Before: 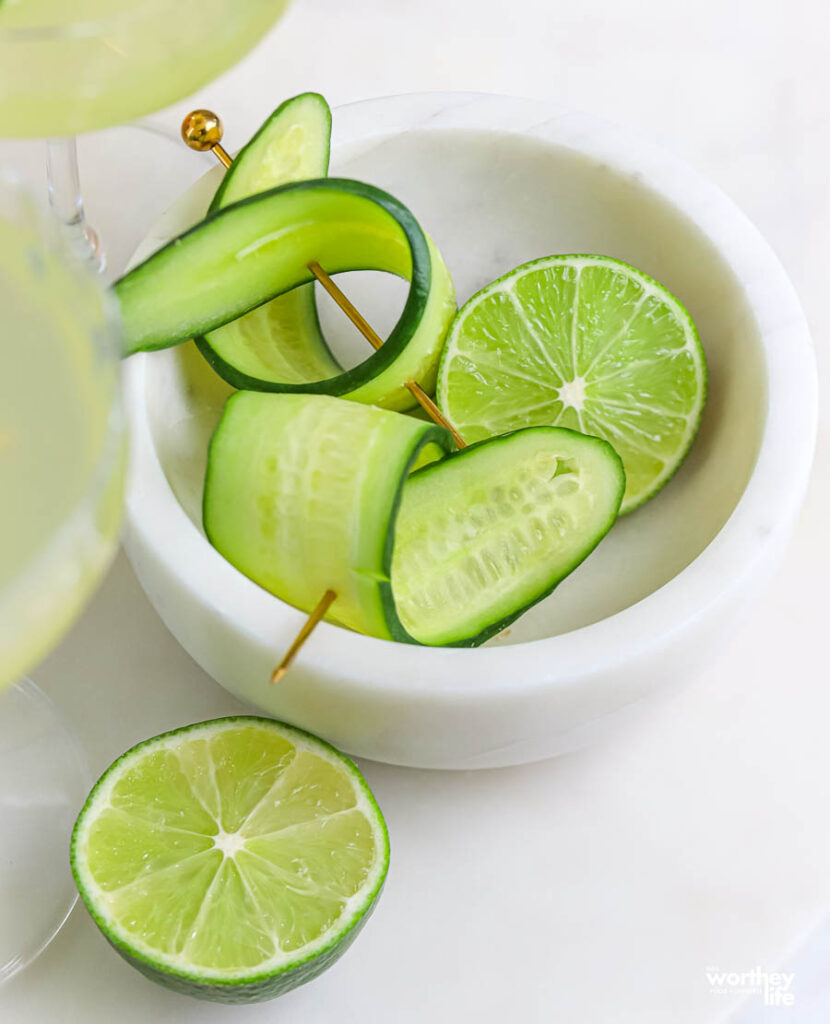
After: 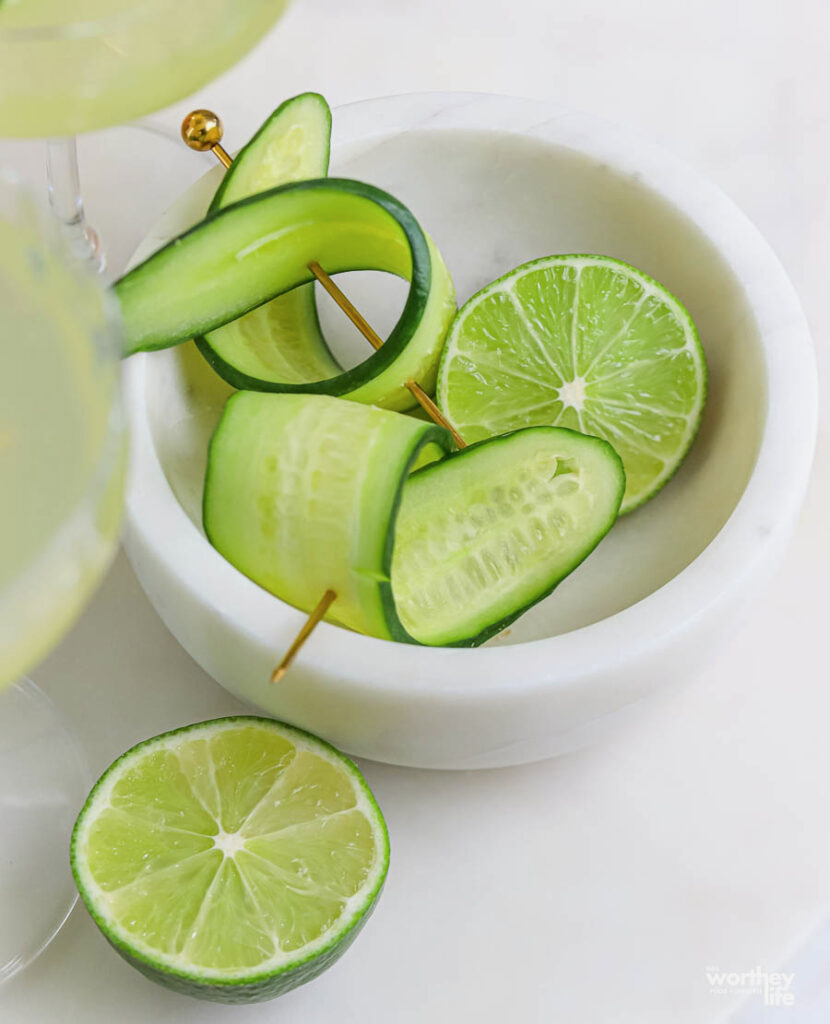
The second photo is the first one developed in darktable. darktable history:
contrast brightness saturation: saturation -0.05
exposure: exposure -0.153 EV, compensate highlight preservation false
